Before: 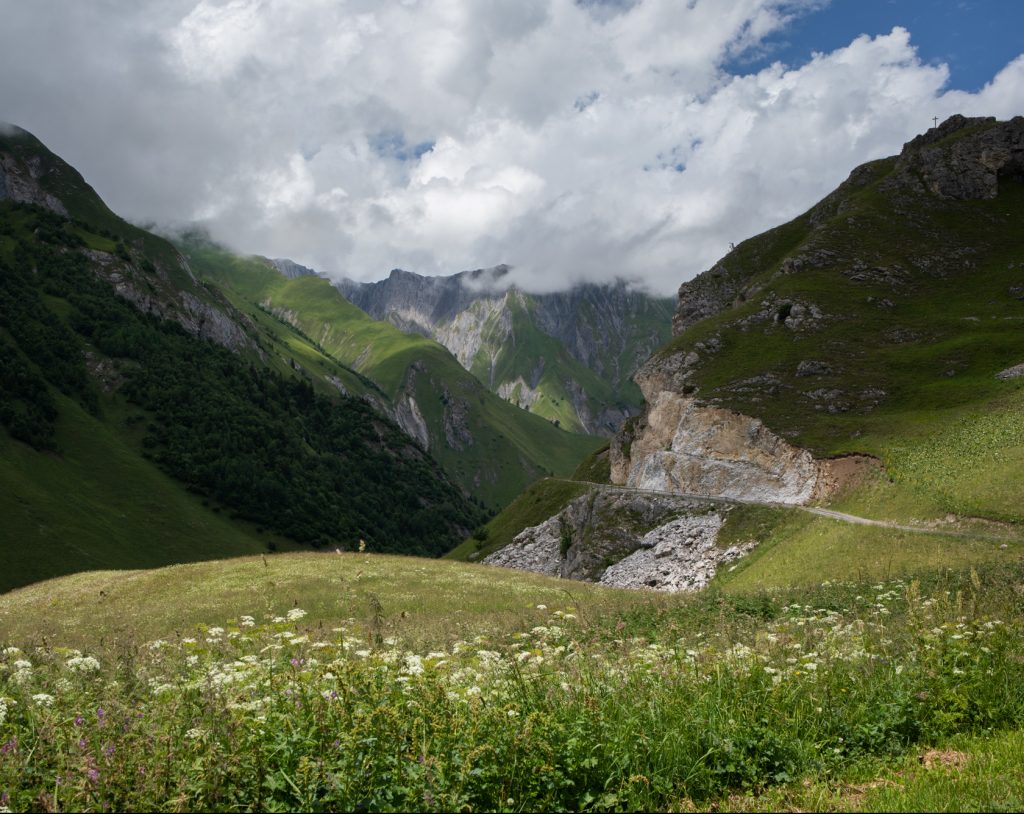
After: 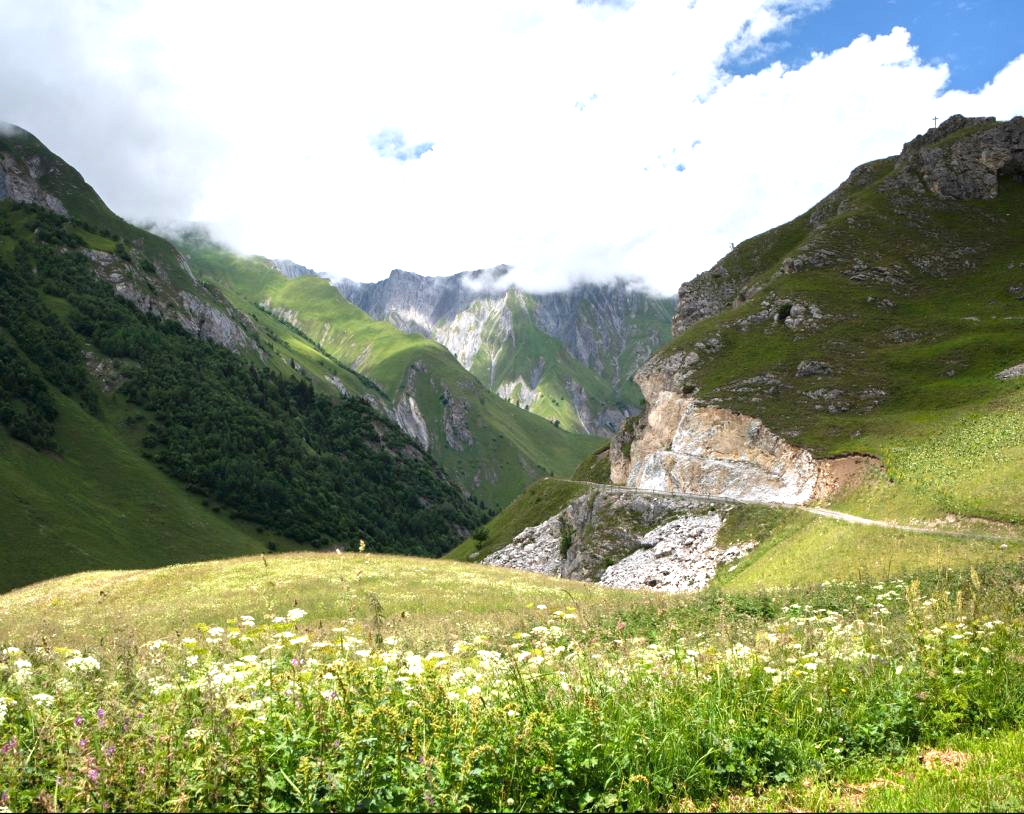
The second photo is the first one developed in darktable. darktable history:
white balance: emerald 1
exposure: black level correction 0, exposure 1.379 EV, compensate exposure bias true, compensate highlight preservation false
